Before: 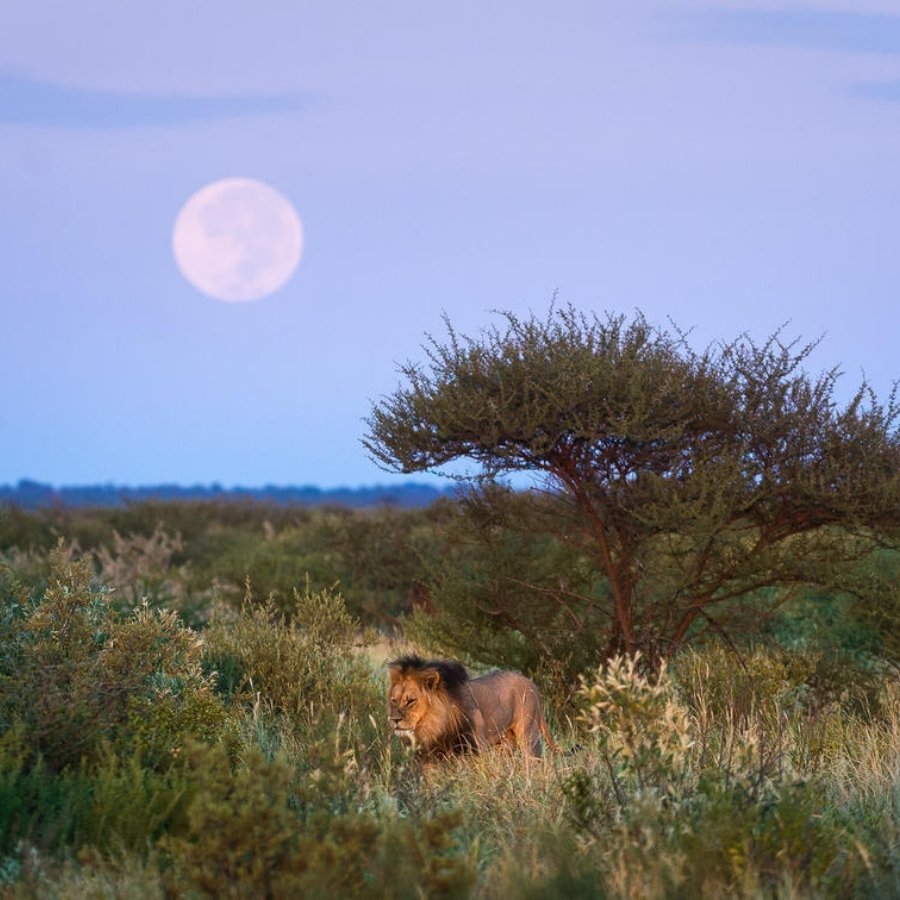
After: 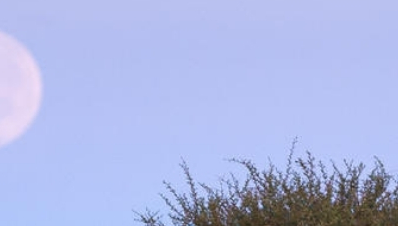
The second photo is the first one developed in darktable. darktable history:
crop: left 29.009%, top 16.827%, right 26.708%, bottom 57.986%
